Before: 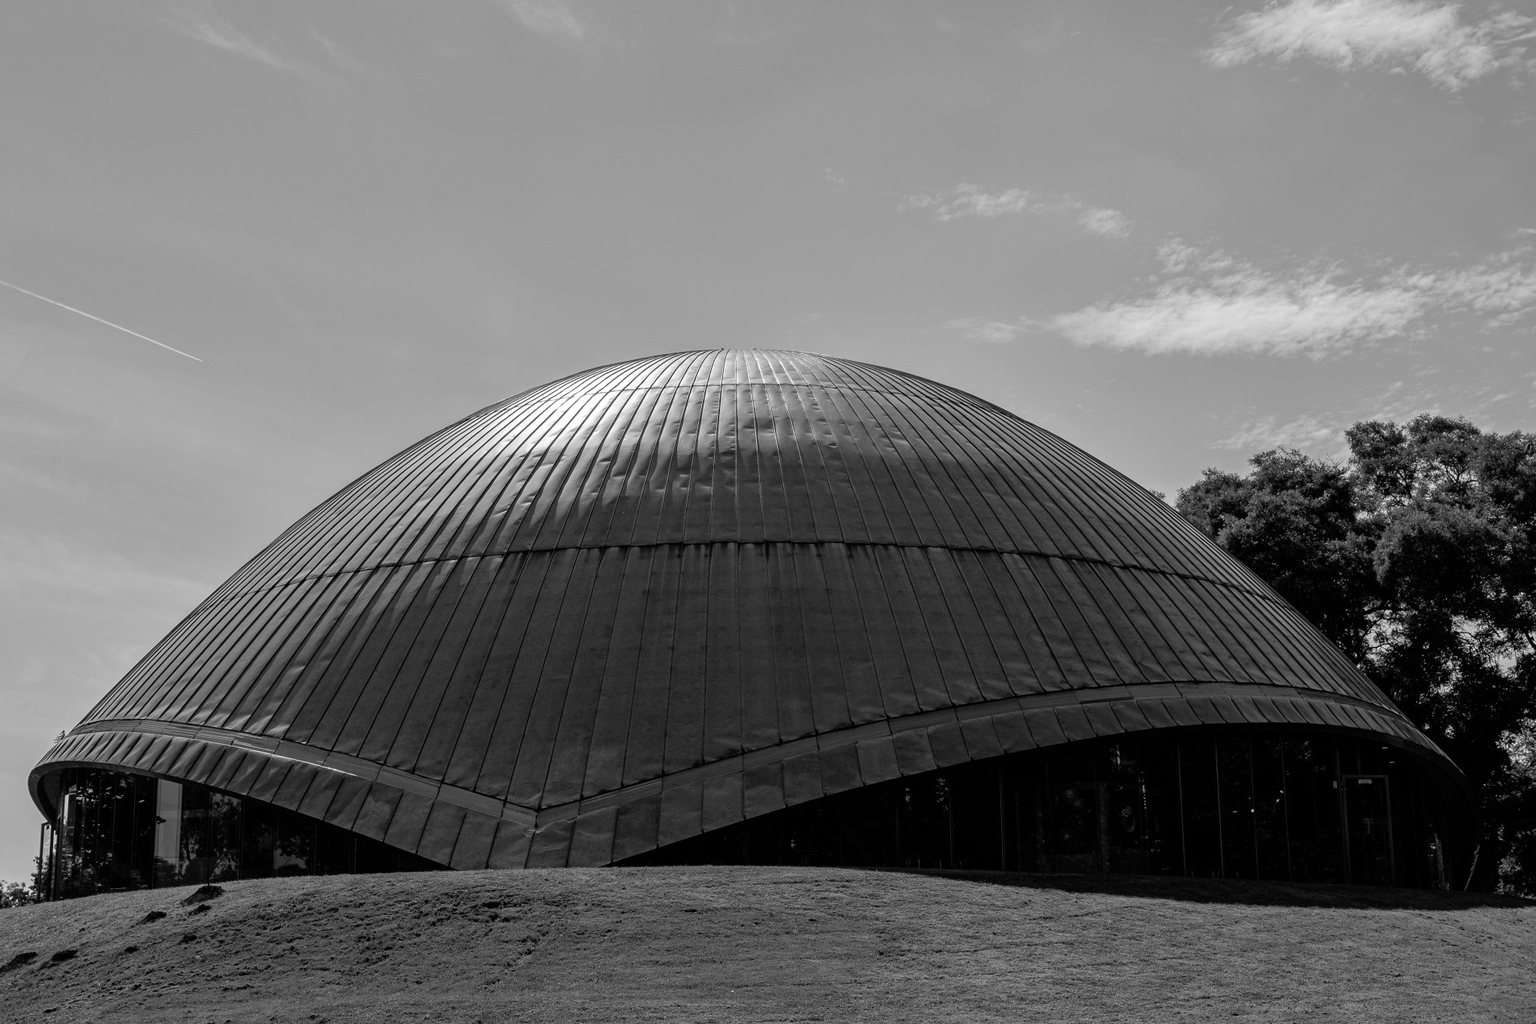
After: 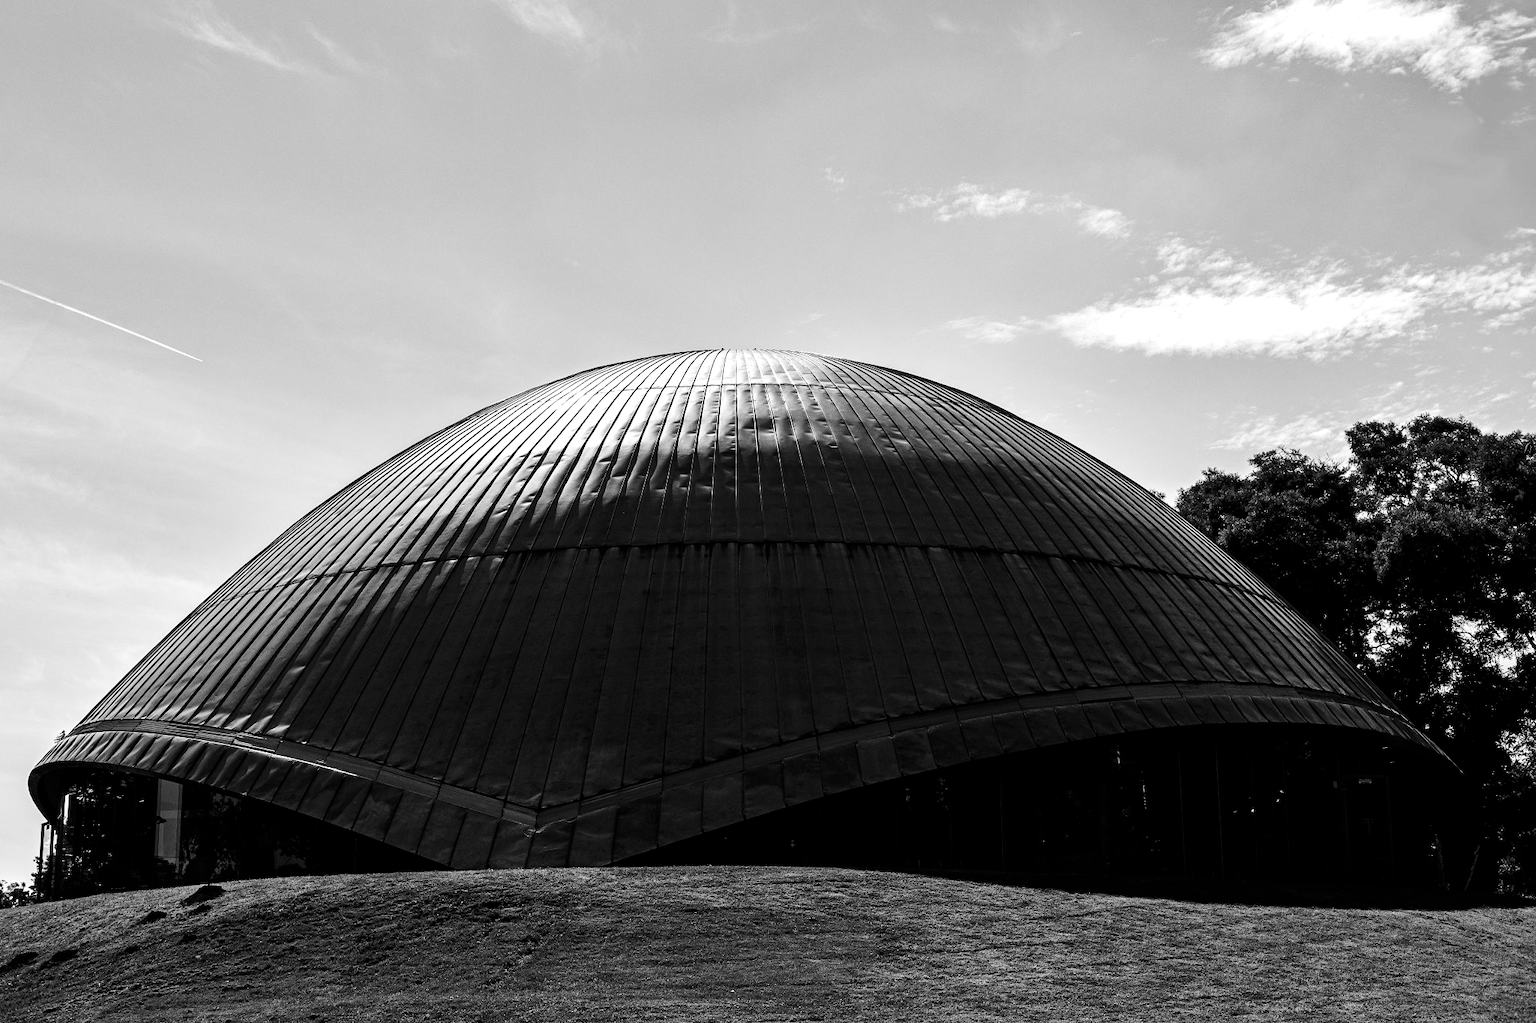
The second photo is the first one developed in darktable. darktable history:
shadows and highlights: radius 125.46, shadows 30.51, highlights -30.51, low approximation 0.01, soften with gaussian
contrast brightness saturation: contrast 0.2, brightness -0.11, saturation 0.1
tone equalizer: -8 EV -1.08 EV, -7 EV -1.01 EV, -6 EV -0.867 EV, -5 EV -0.578 EV, -3 EV 0.578 EV, -2 EV 0.867 EV, -1 EV 1.01 EV, +0 EV 1.08 EV, edges refinement/feathering 500, mask exposure compensation -1.57 EV, preserve details no
color balance rgb: linear chroma grading › global chroma 15%, perceptual saturation grading › global saturation 30%
